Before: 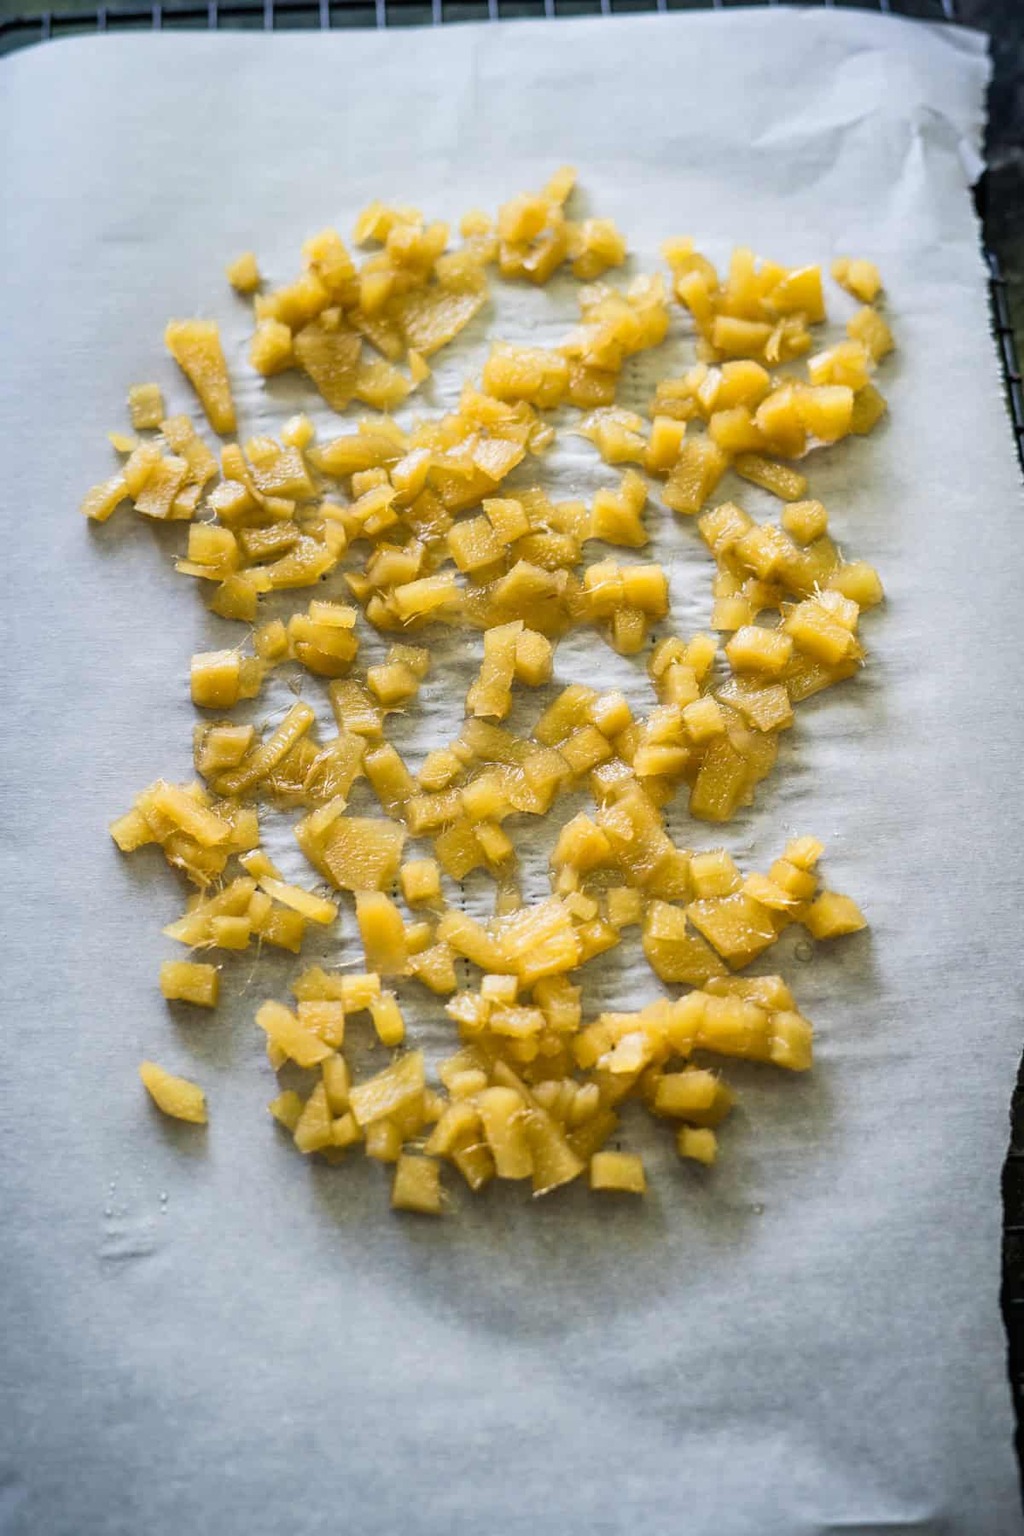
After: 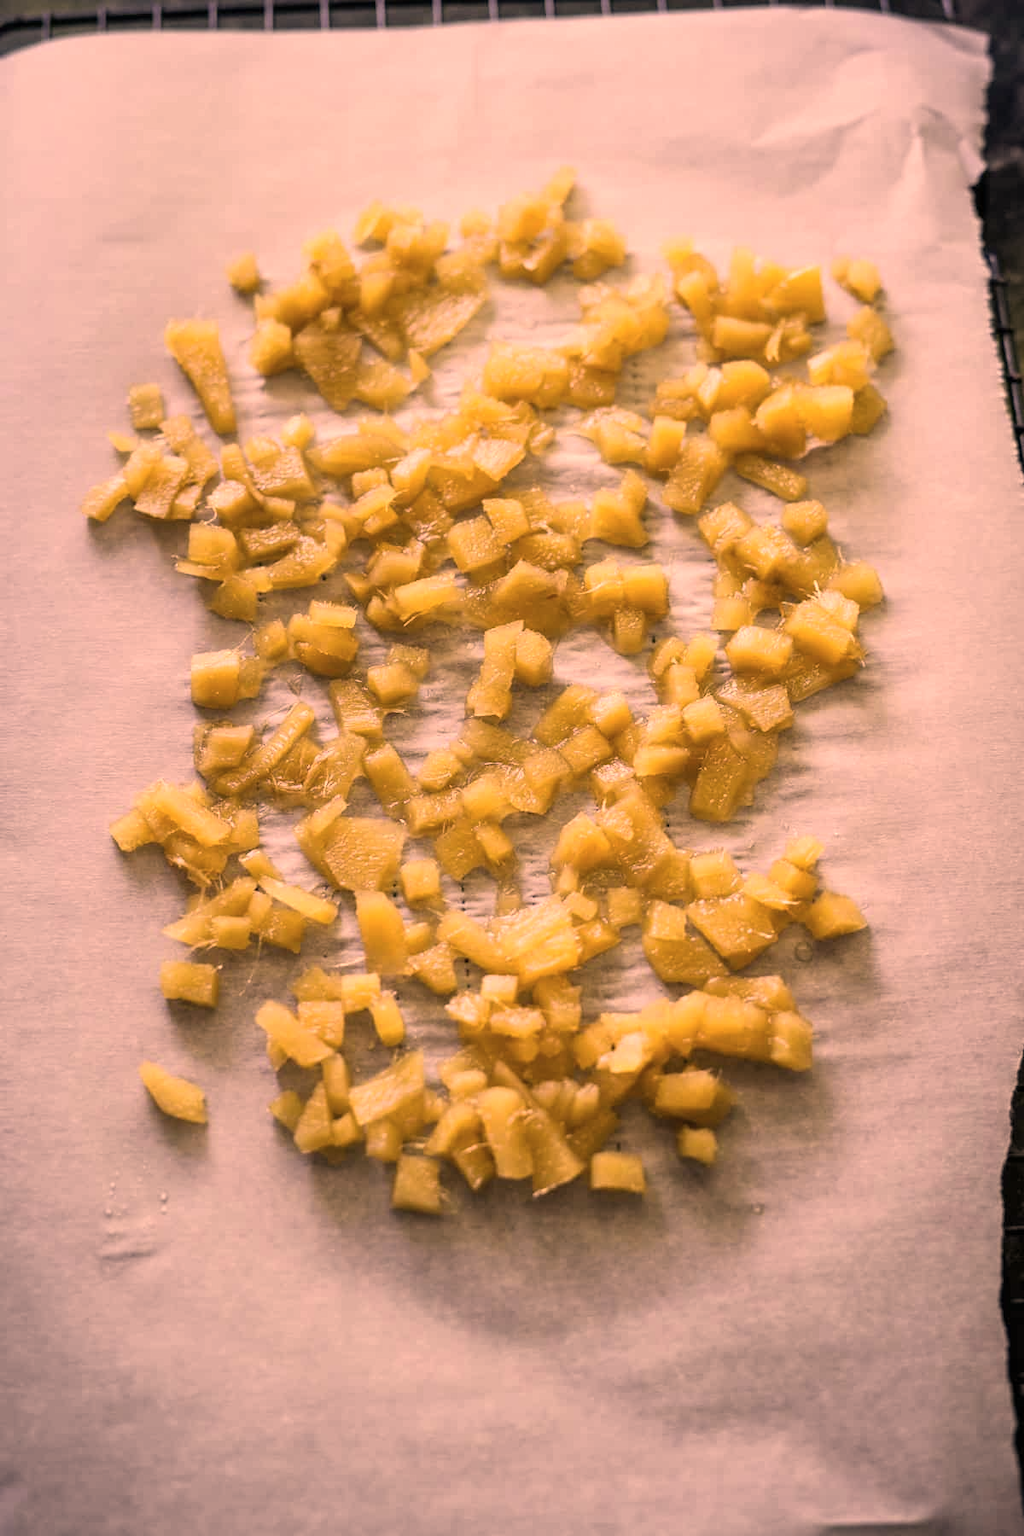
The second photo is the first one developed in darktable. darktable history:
color correction: highlights a* 39.71, highlights b* 39.59, saturation 0.688
